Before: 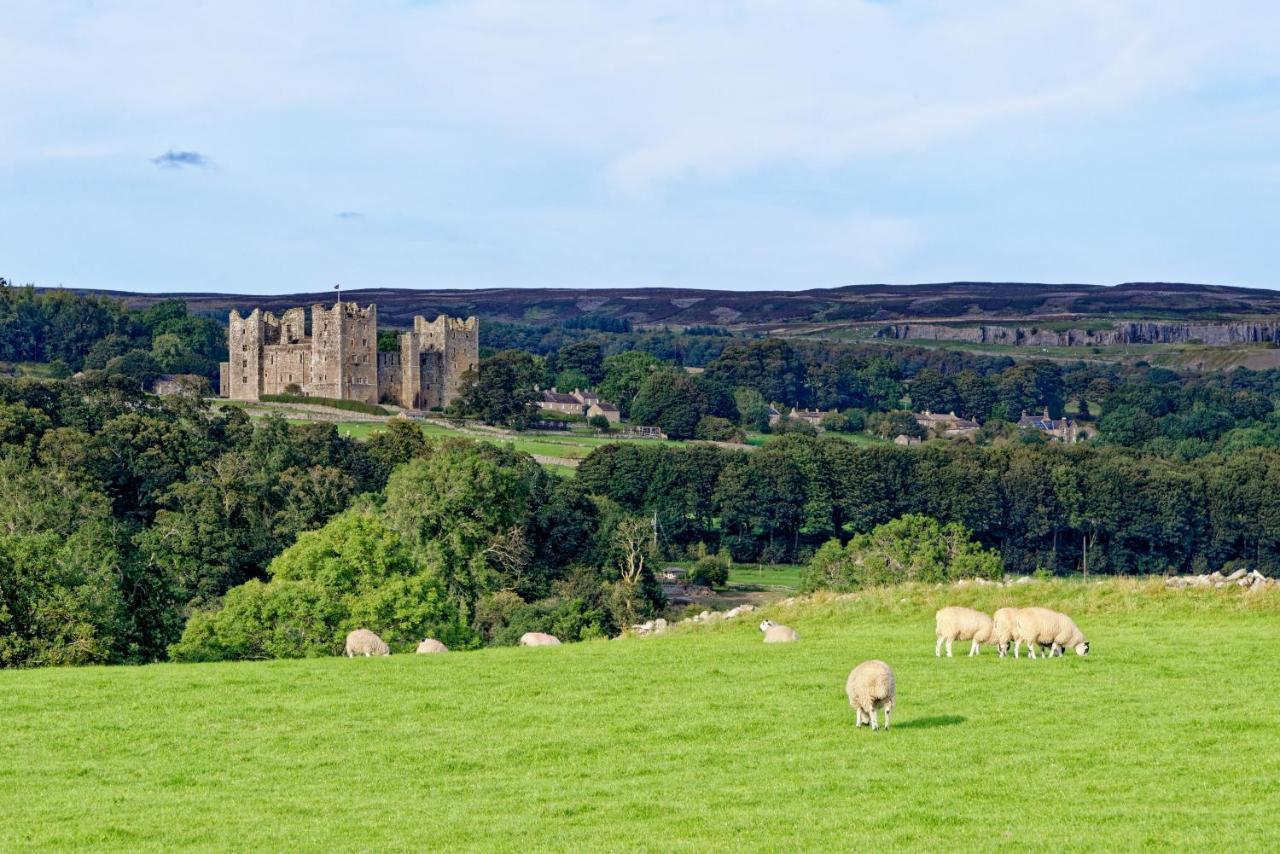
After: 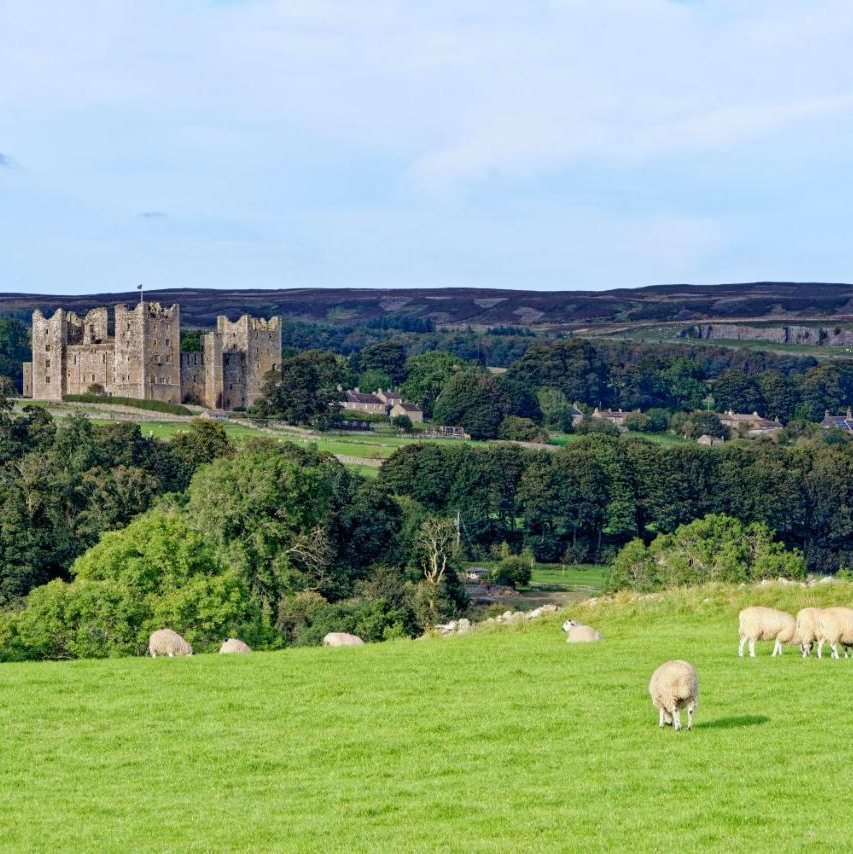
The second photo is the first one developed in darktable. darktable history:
white balance: red 0.988, blue 1.017
crop: left 15.419%, right 17.914%
